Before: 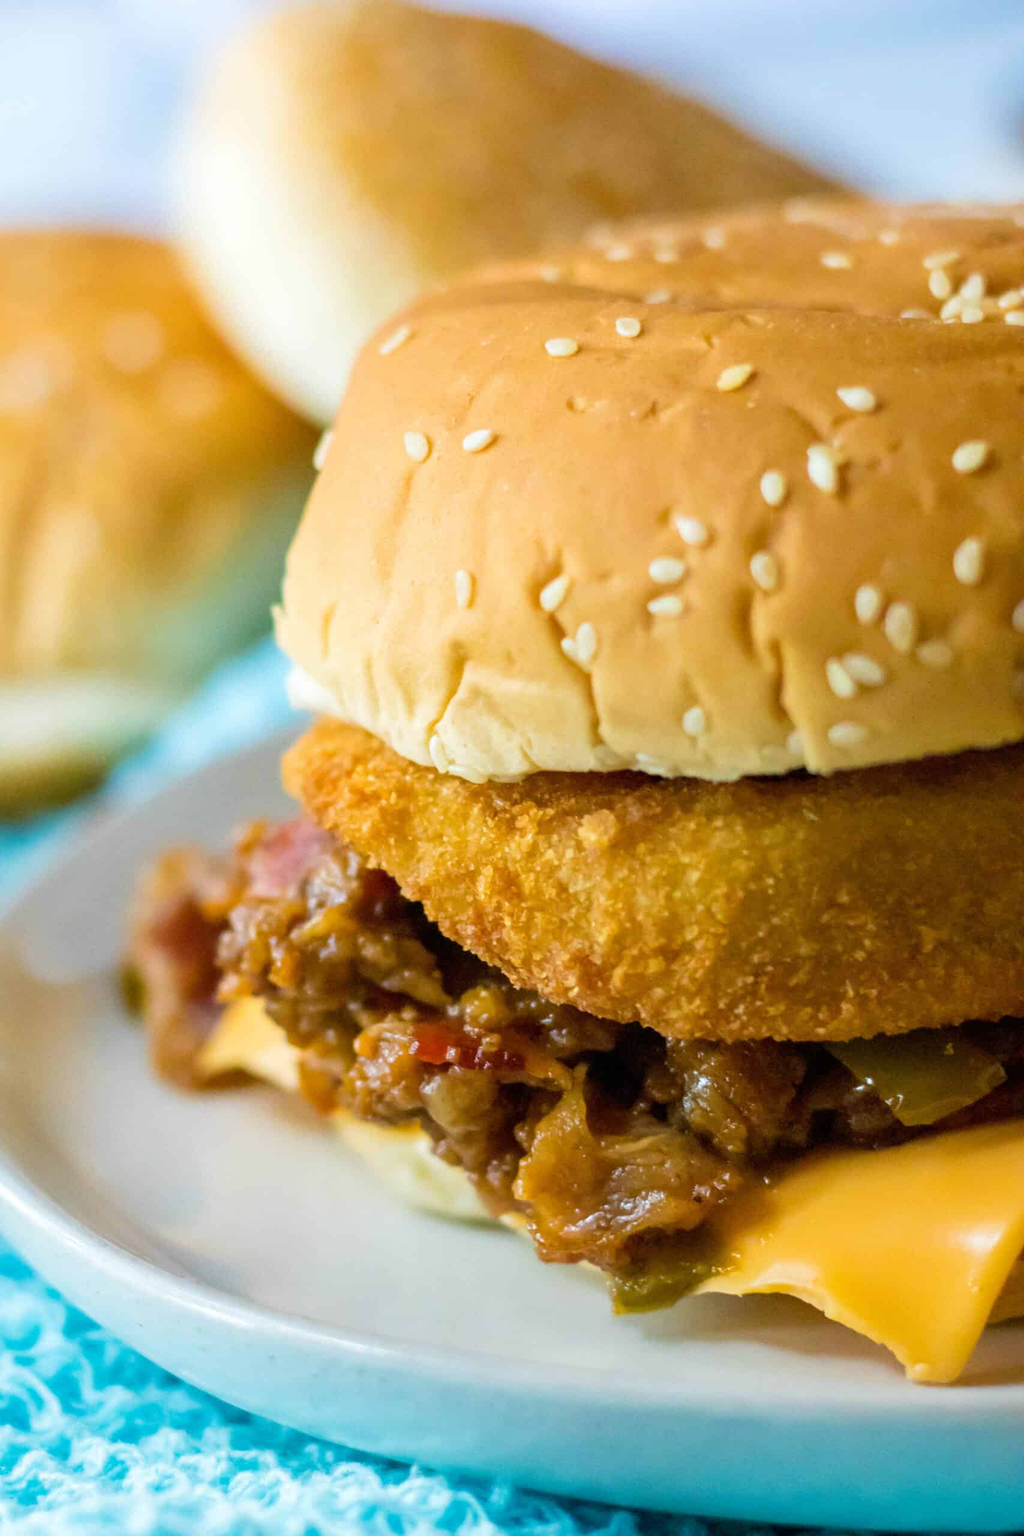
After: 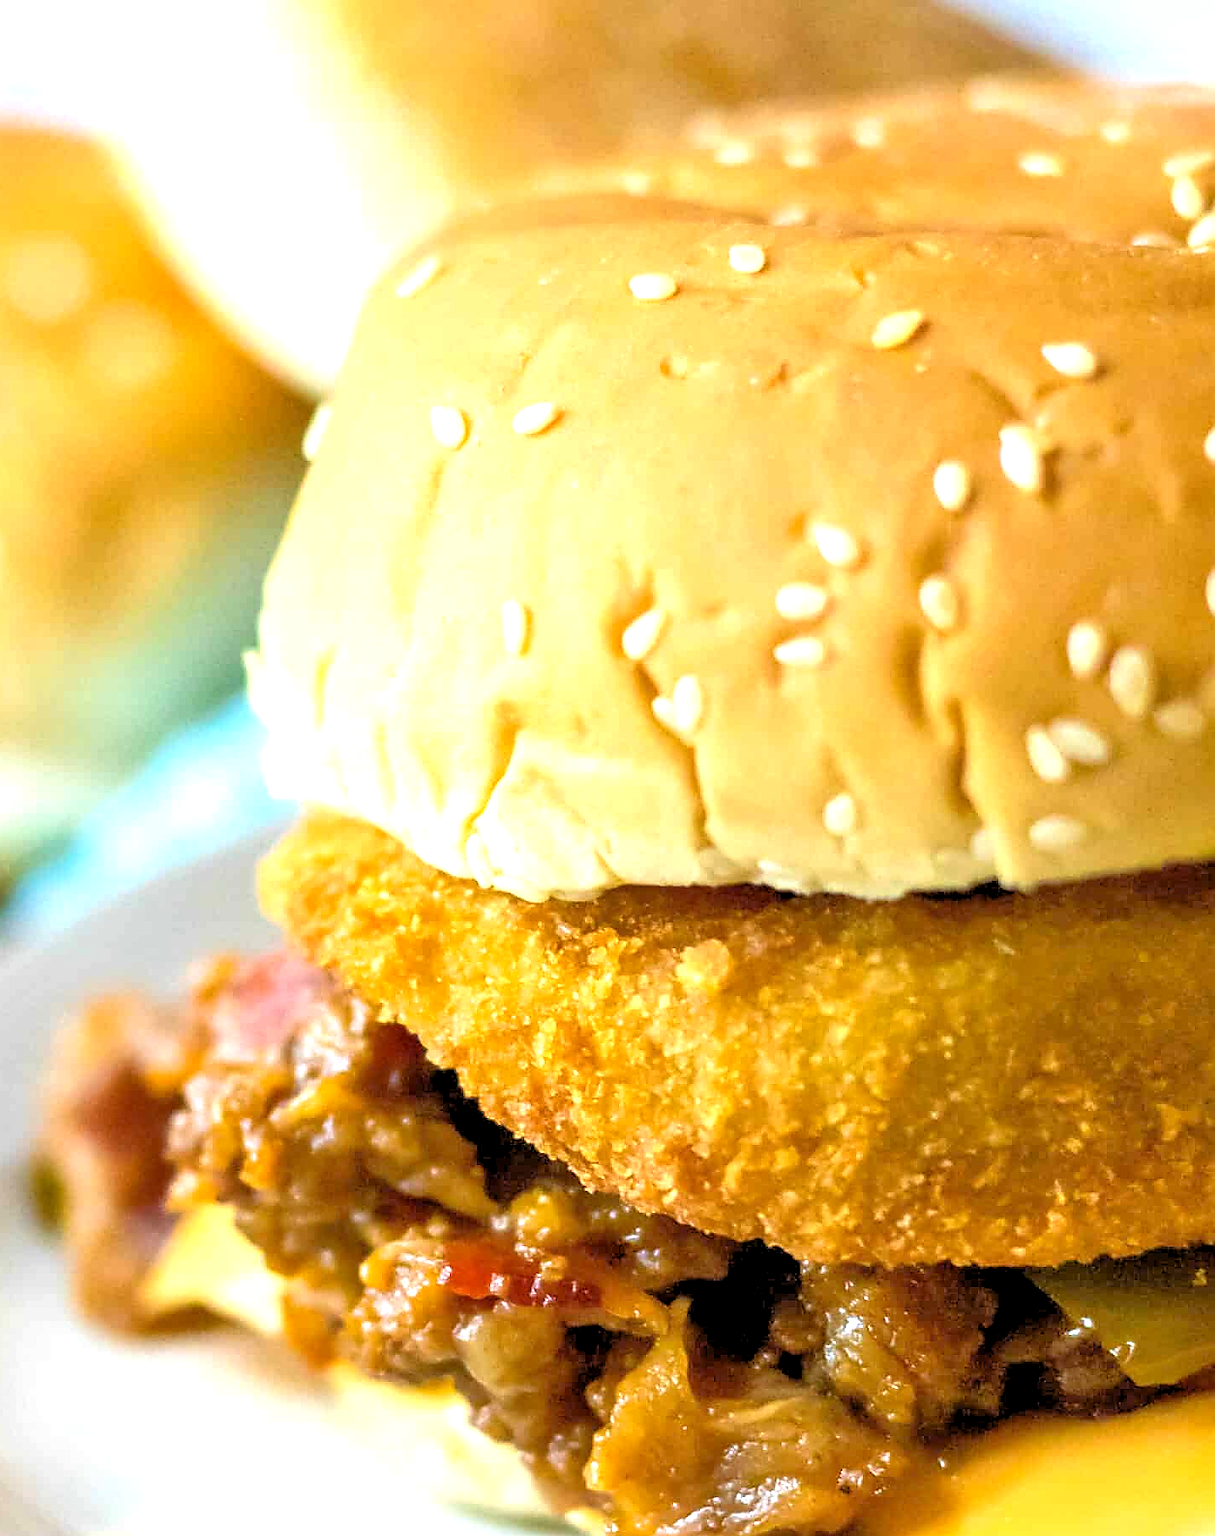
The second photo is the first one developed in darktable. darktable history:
tone equalizer: -7 EV 0.151 EV, -6 EV 0.584 EV, -5 EV 1.15 EV, -4 EV 1.33 EV, -3 EV 1.16 EV, -2 EV 0.6 EV, -1 EV 0.149 EV
crop and rotate: left 9.674%, top 9.379%, right 6.177%, bottom 19.758%
levels: levels [0.062, 0.494, 0.925]
sharpen: radius 1.349, amount 1.24, threshold 0.791
exposure: black level correction 0.001, exposure 0.499 EV, compensate highlight preservation false
